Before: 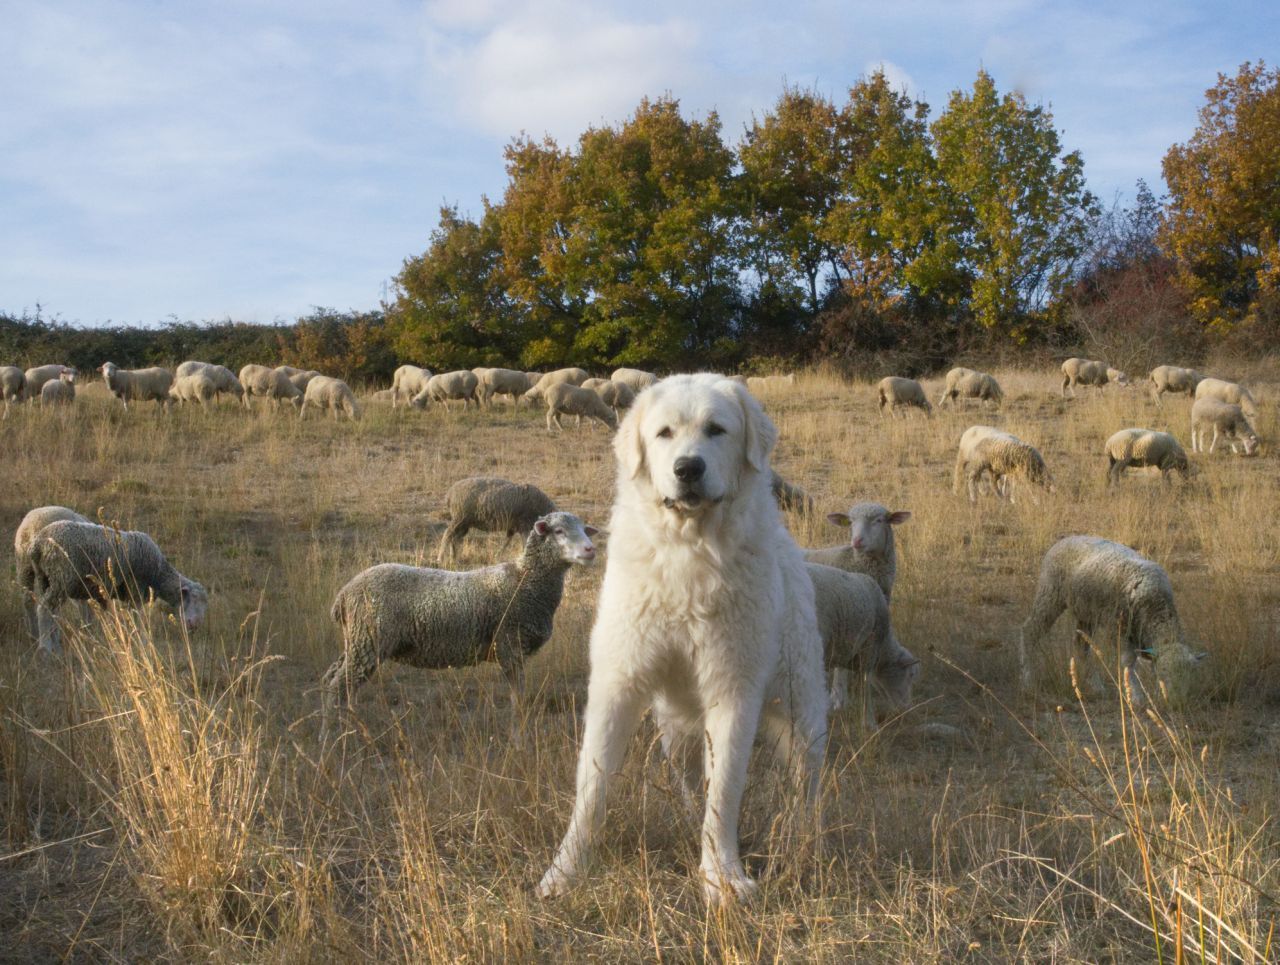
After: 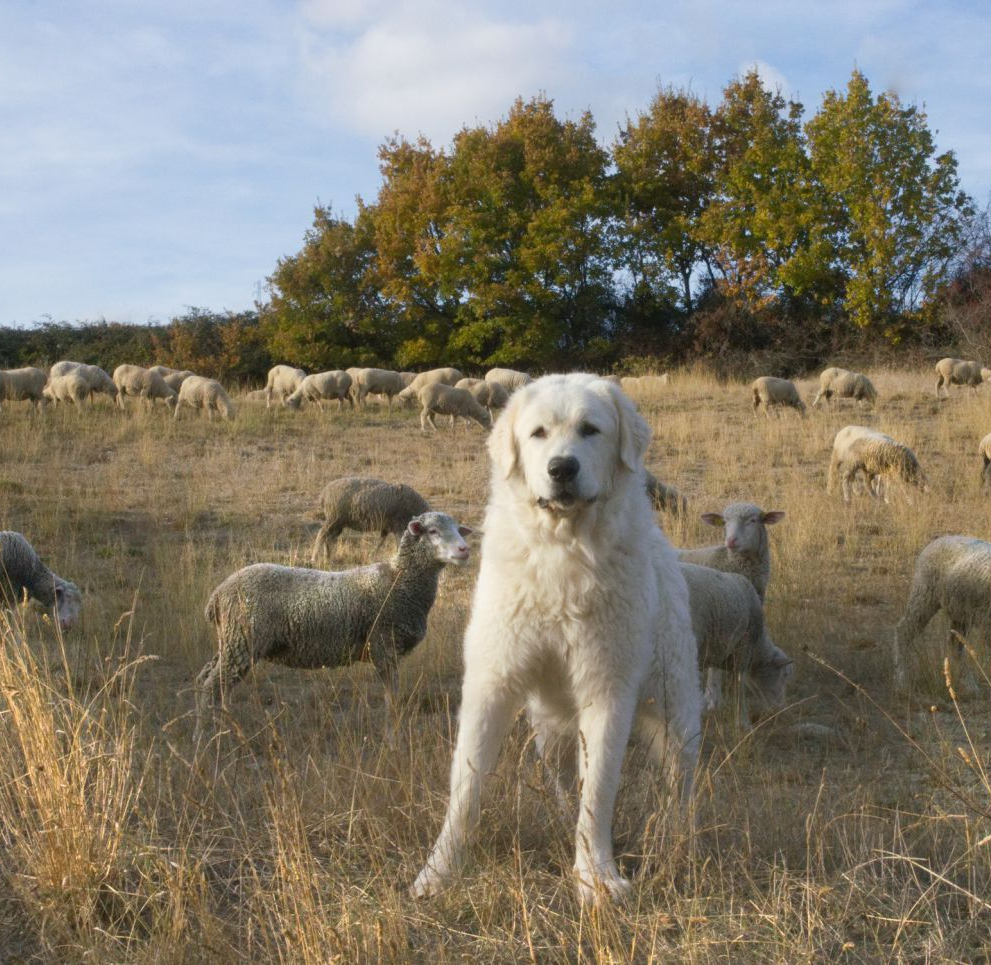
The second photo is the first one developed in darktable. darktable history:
crop: left 9.868%, right 12.65%
